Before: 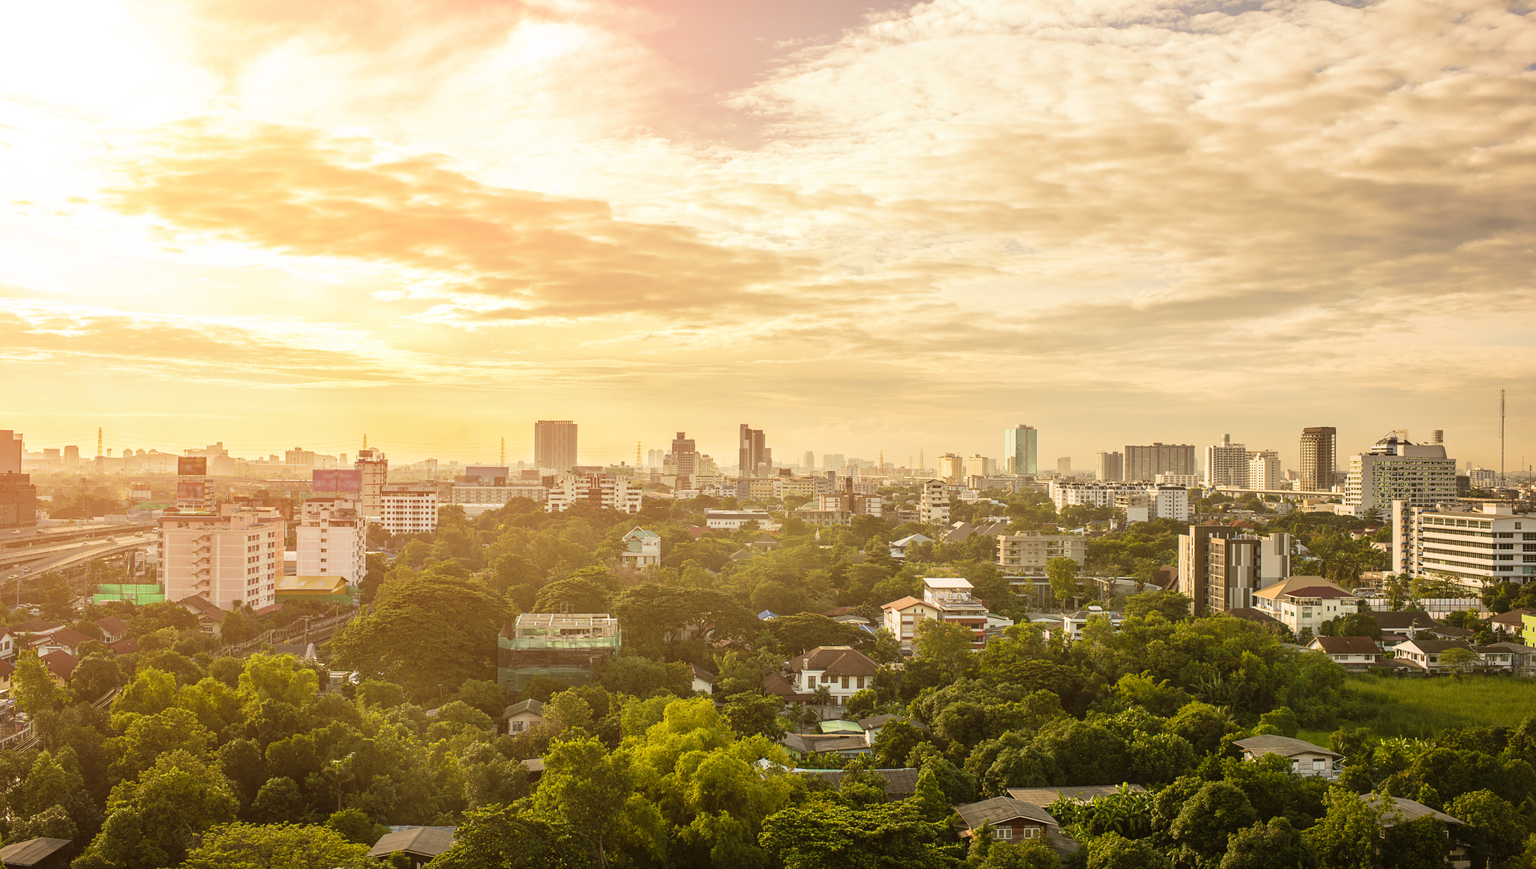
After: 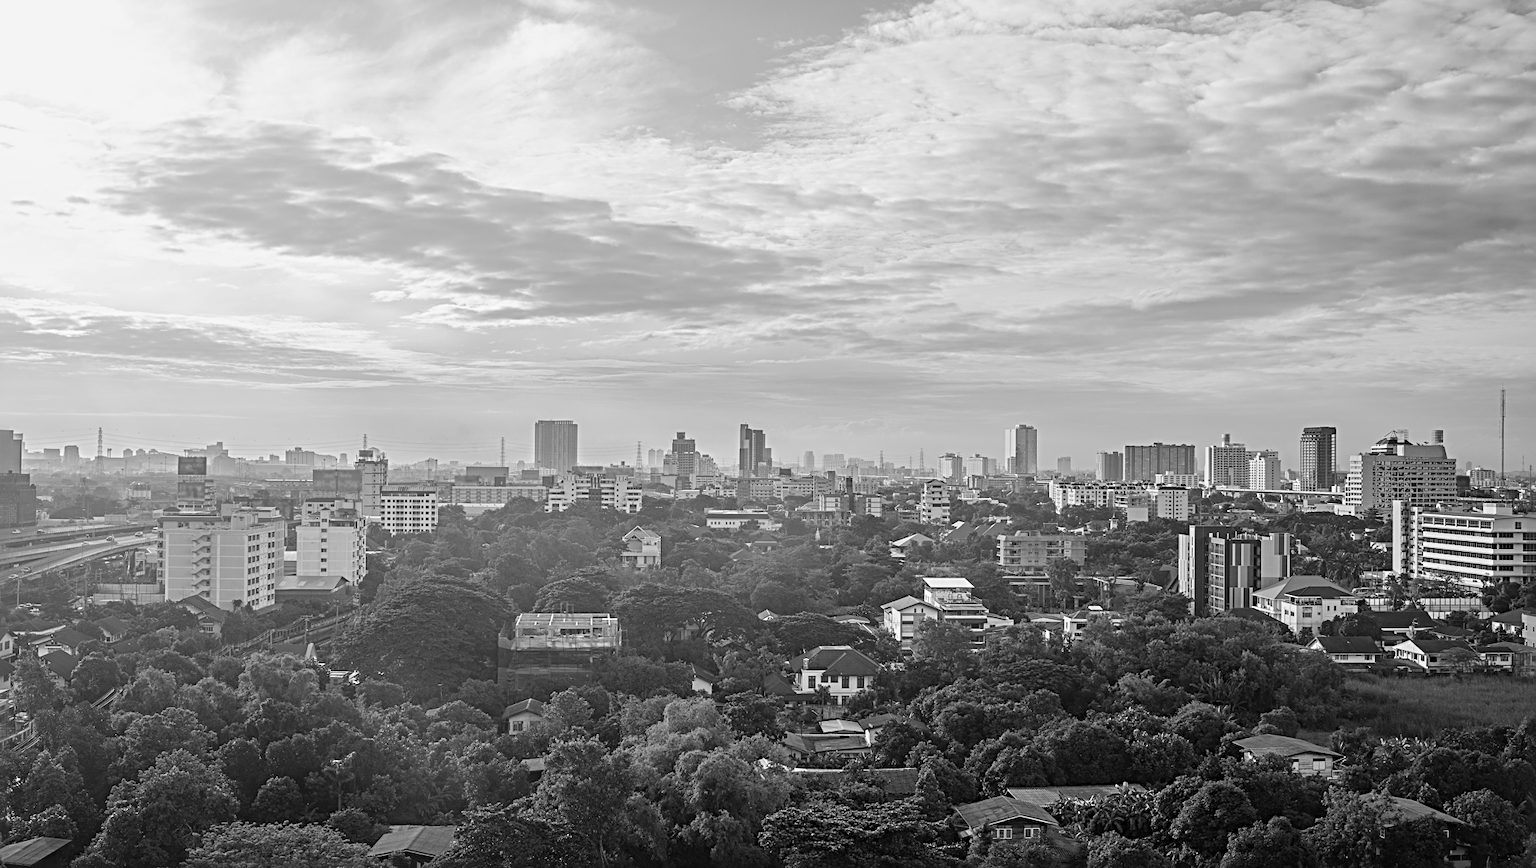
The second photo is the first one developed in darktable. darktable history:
sharpen: radius 4.883
color calibration: output gray [0.253, 0.26, 0.487, 0], gray › normalize channels true, illuminant same as pipeline (D50), adaptation XYZ, x 0.346, y 0.359, gamut compression 0
